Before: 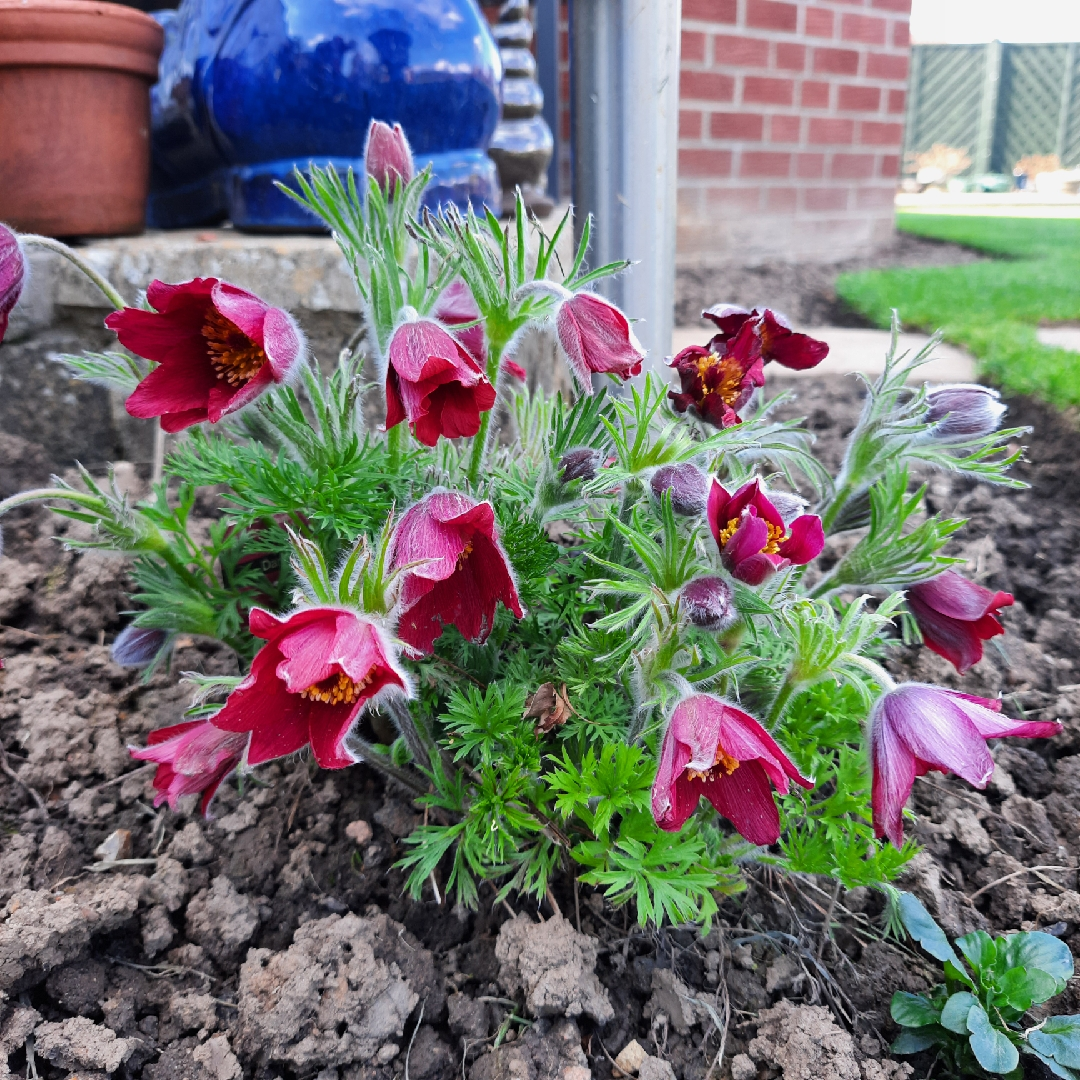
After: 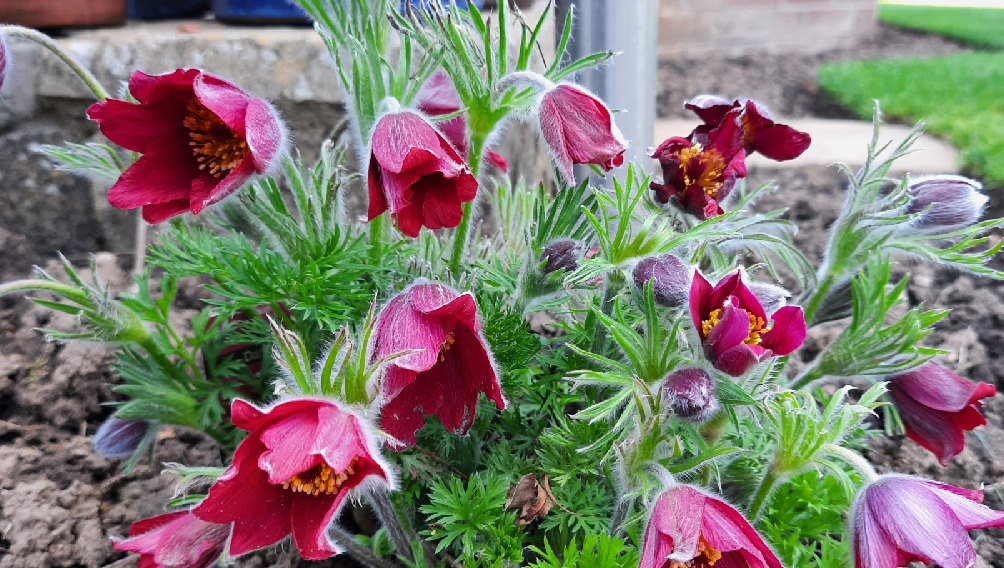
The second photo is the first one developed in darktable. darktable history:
shadows and highlights: shadows 36.68, highlights -27.72, soften with gaussian
crop: left 1.754%, top 19.431%, right 5.241%, bottom 27.949%
